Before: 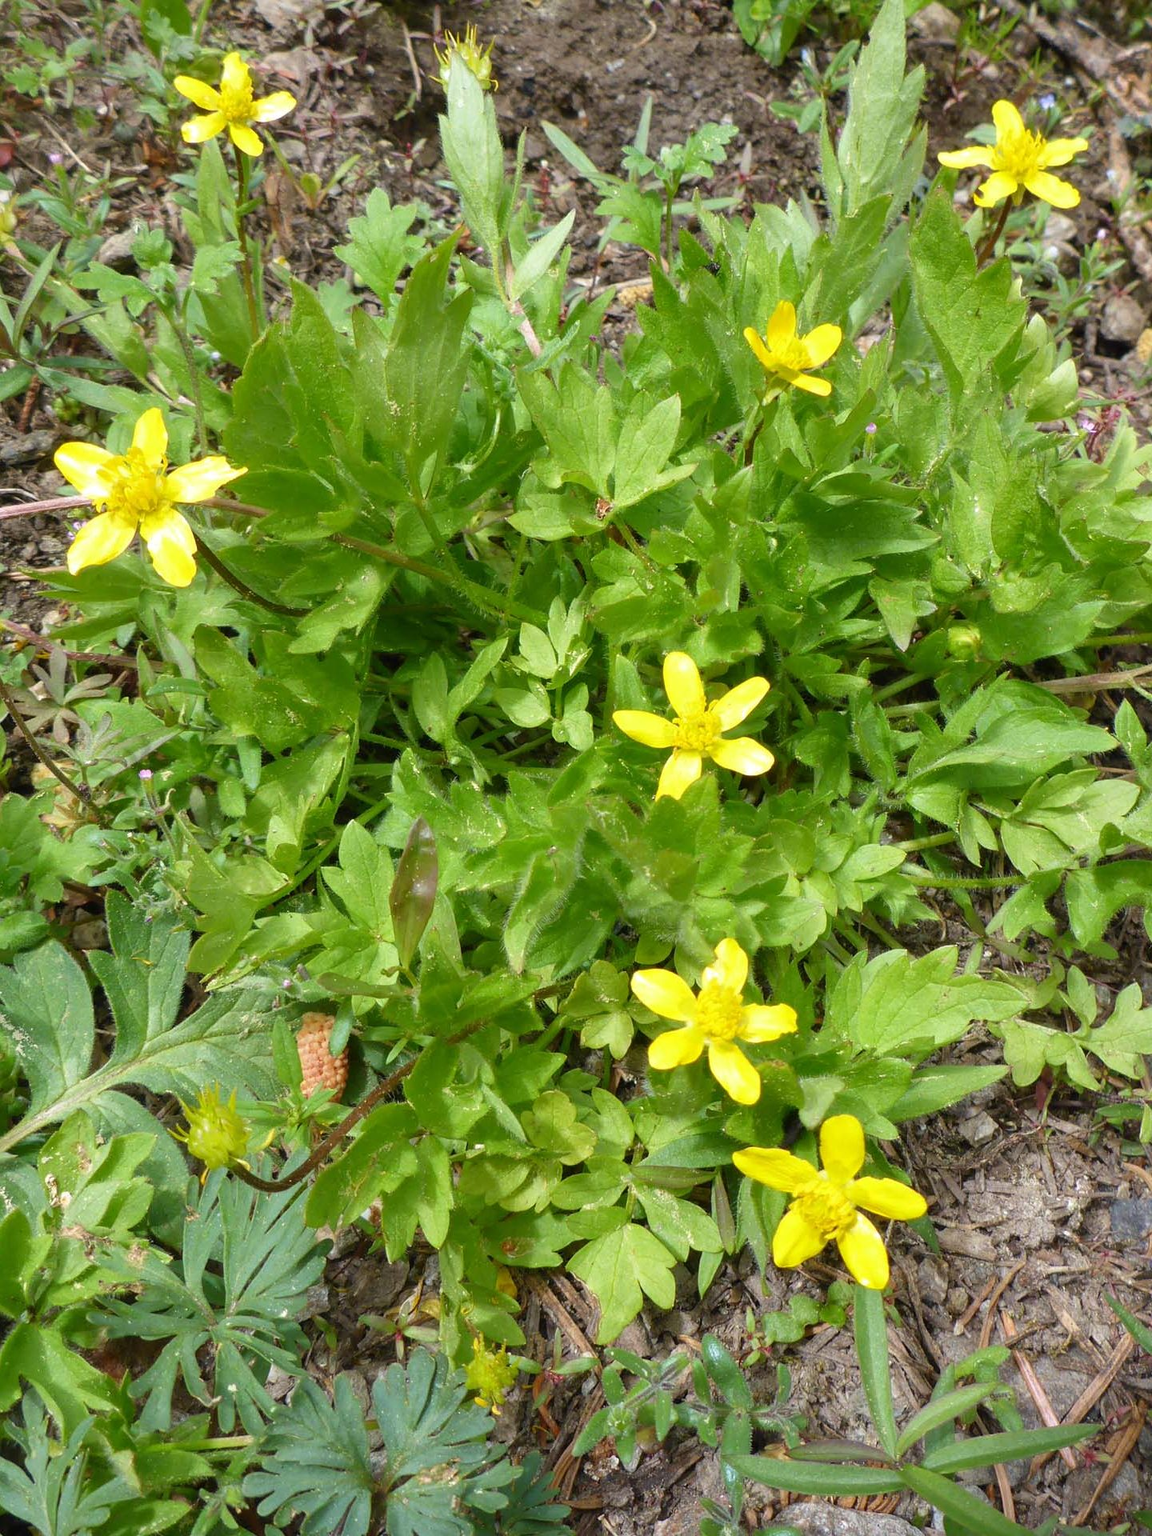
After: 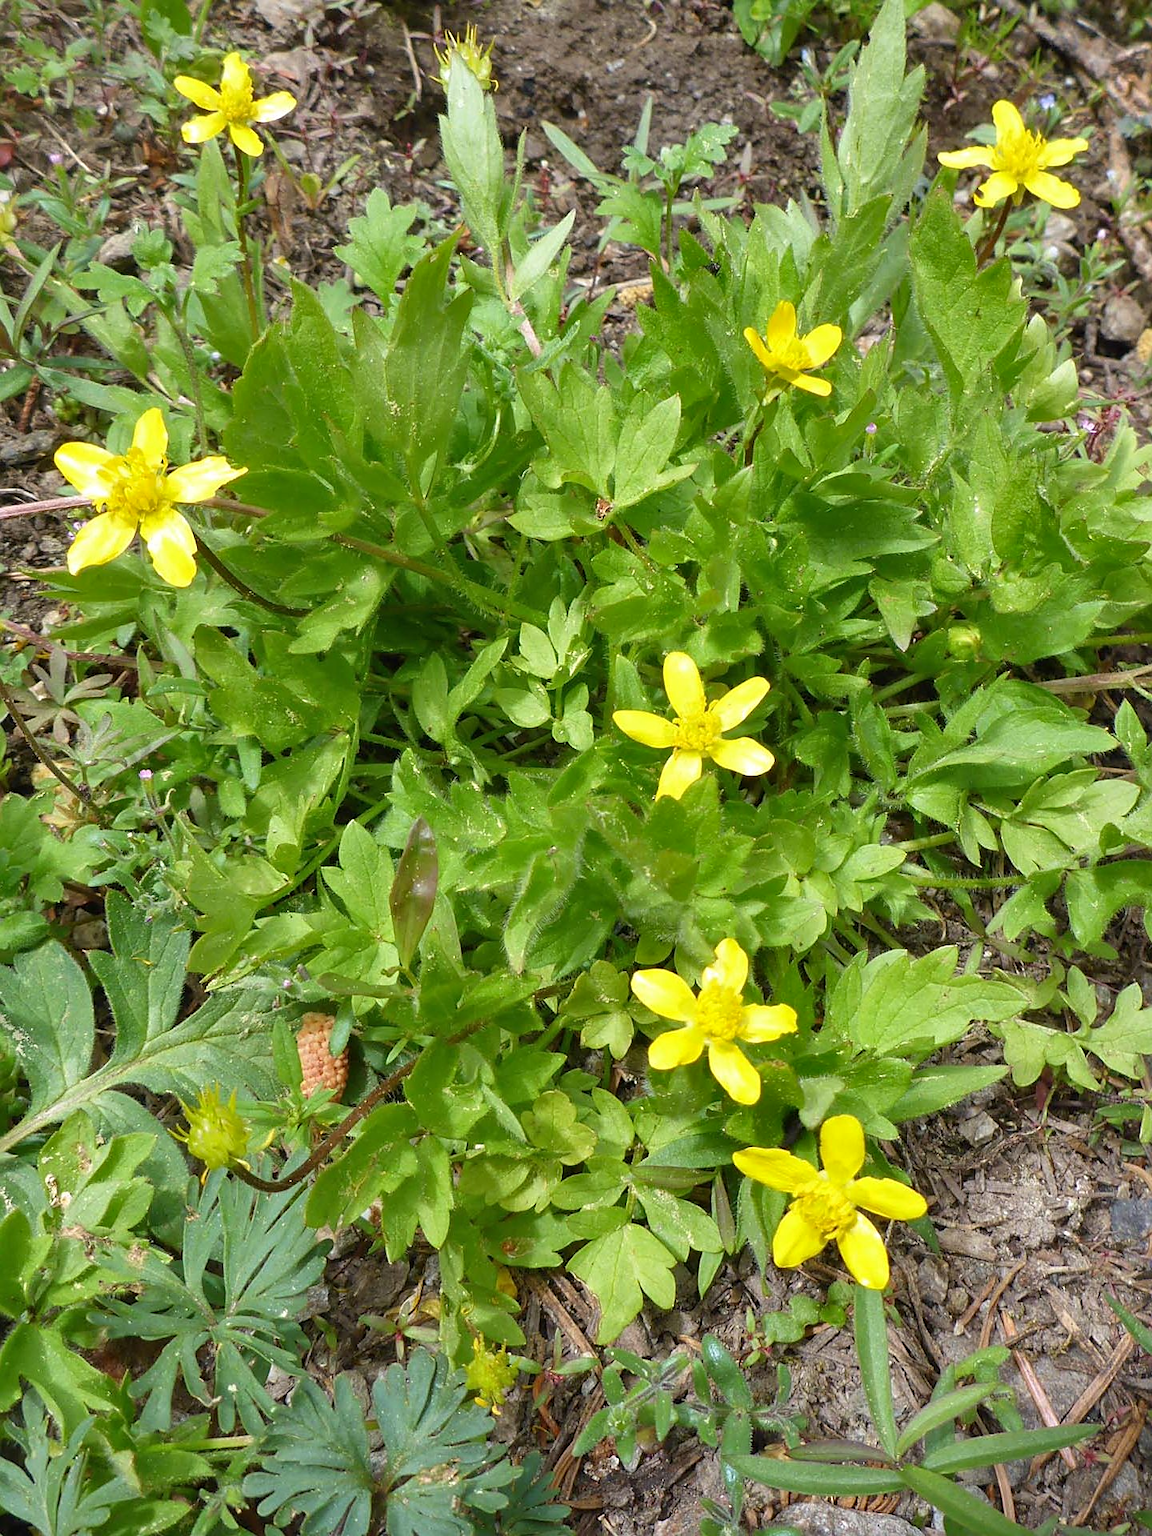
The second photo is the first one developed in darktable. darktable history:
shadows and highlights: soften with gaussian
sharpen: radius 1.864, amount 0.398, threshold 1.271
